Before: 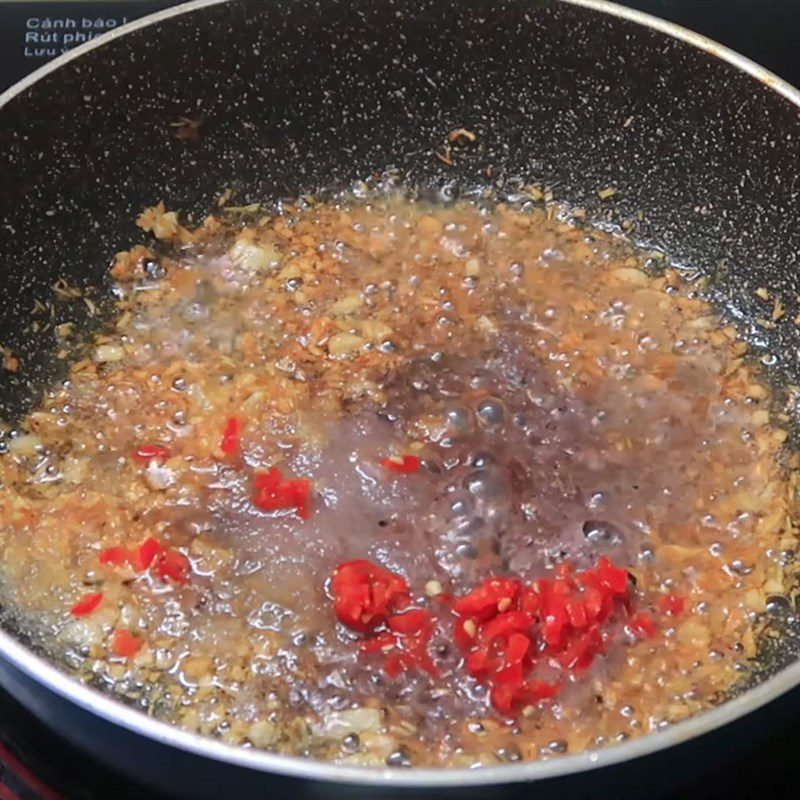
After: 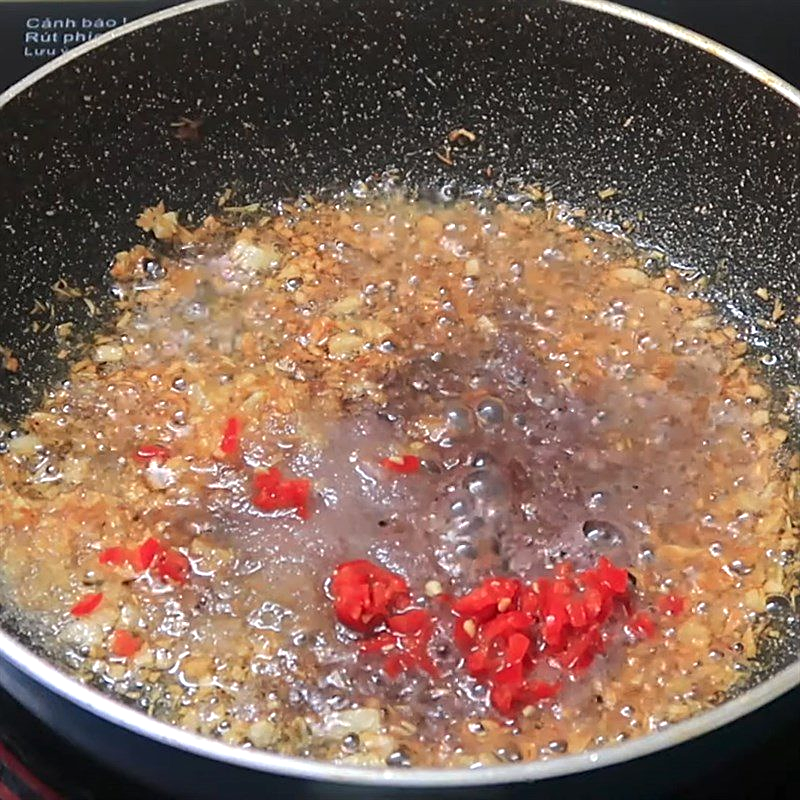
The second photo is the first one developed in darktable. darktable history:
sharpen: on, module defaults
exposure: exposure 0.201 EV, compensate highlight preservation false
